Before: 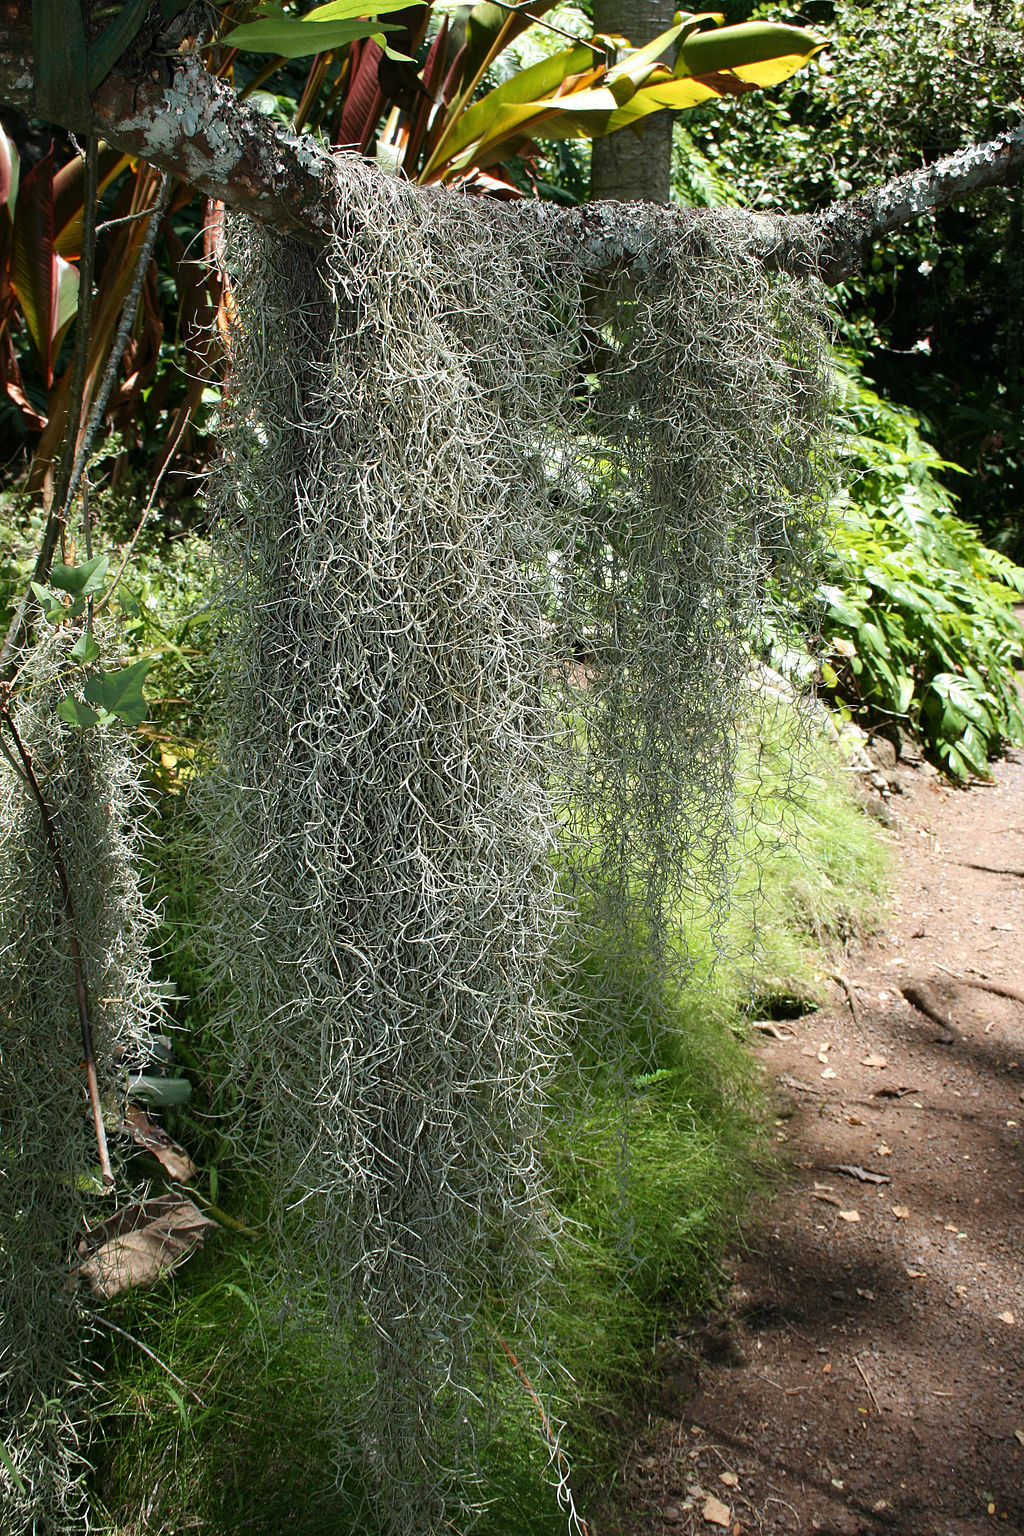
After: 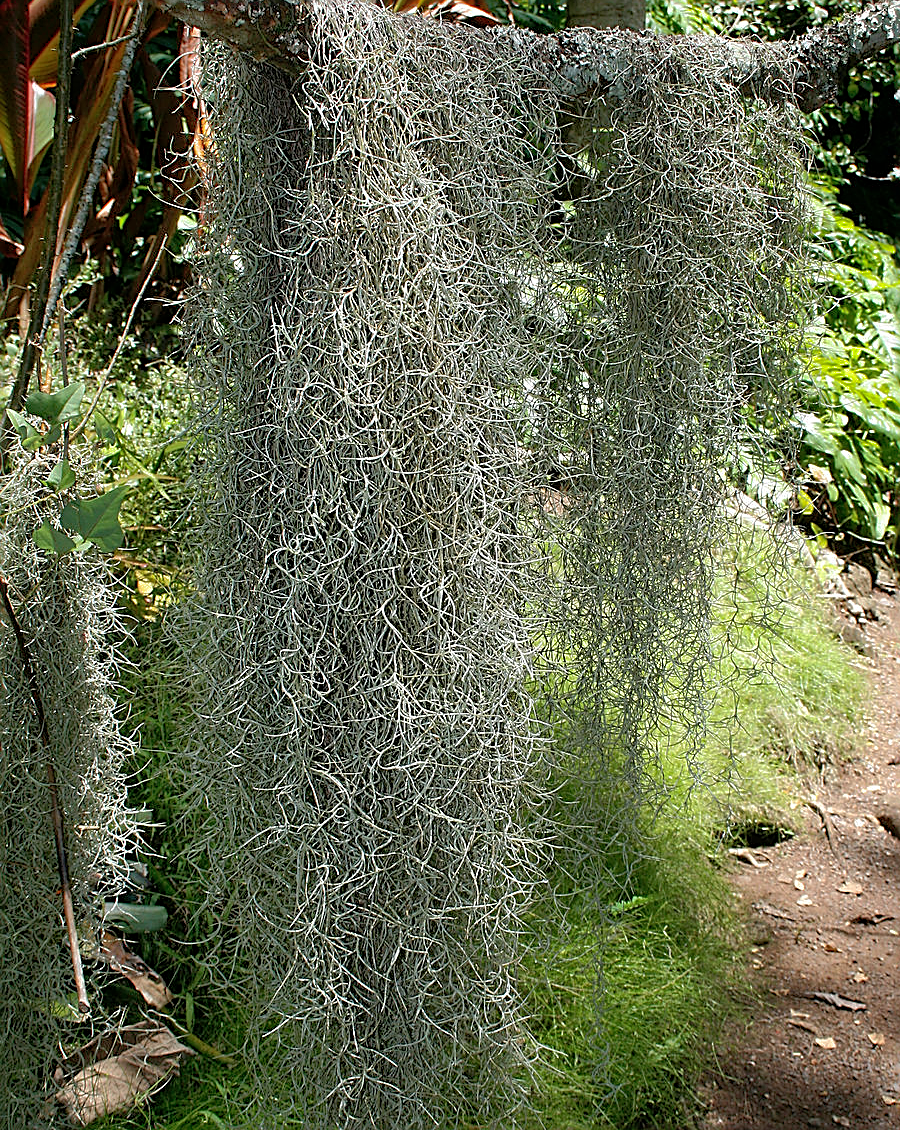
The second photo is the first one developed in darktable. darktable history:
sharpen: amount 0.75
shadows and highlights: on, module defaults
crop and rotate: left 2.425%, top 11.305%, right 9.6%, bottom 15.08%
